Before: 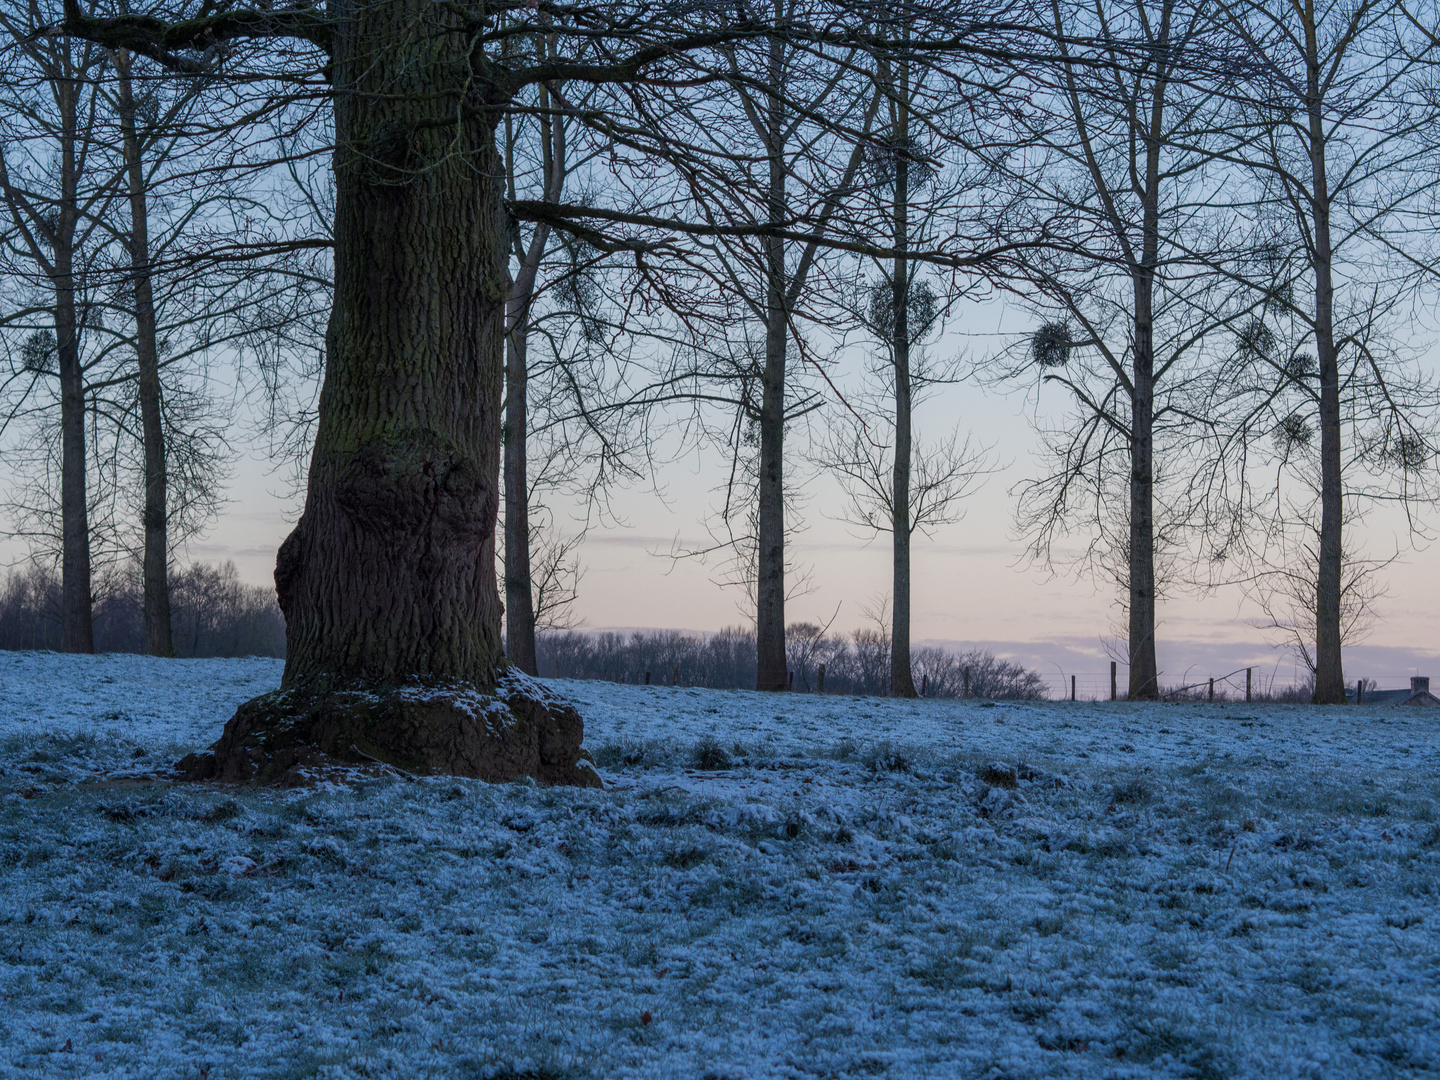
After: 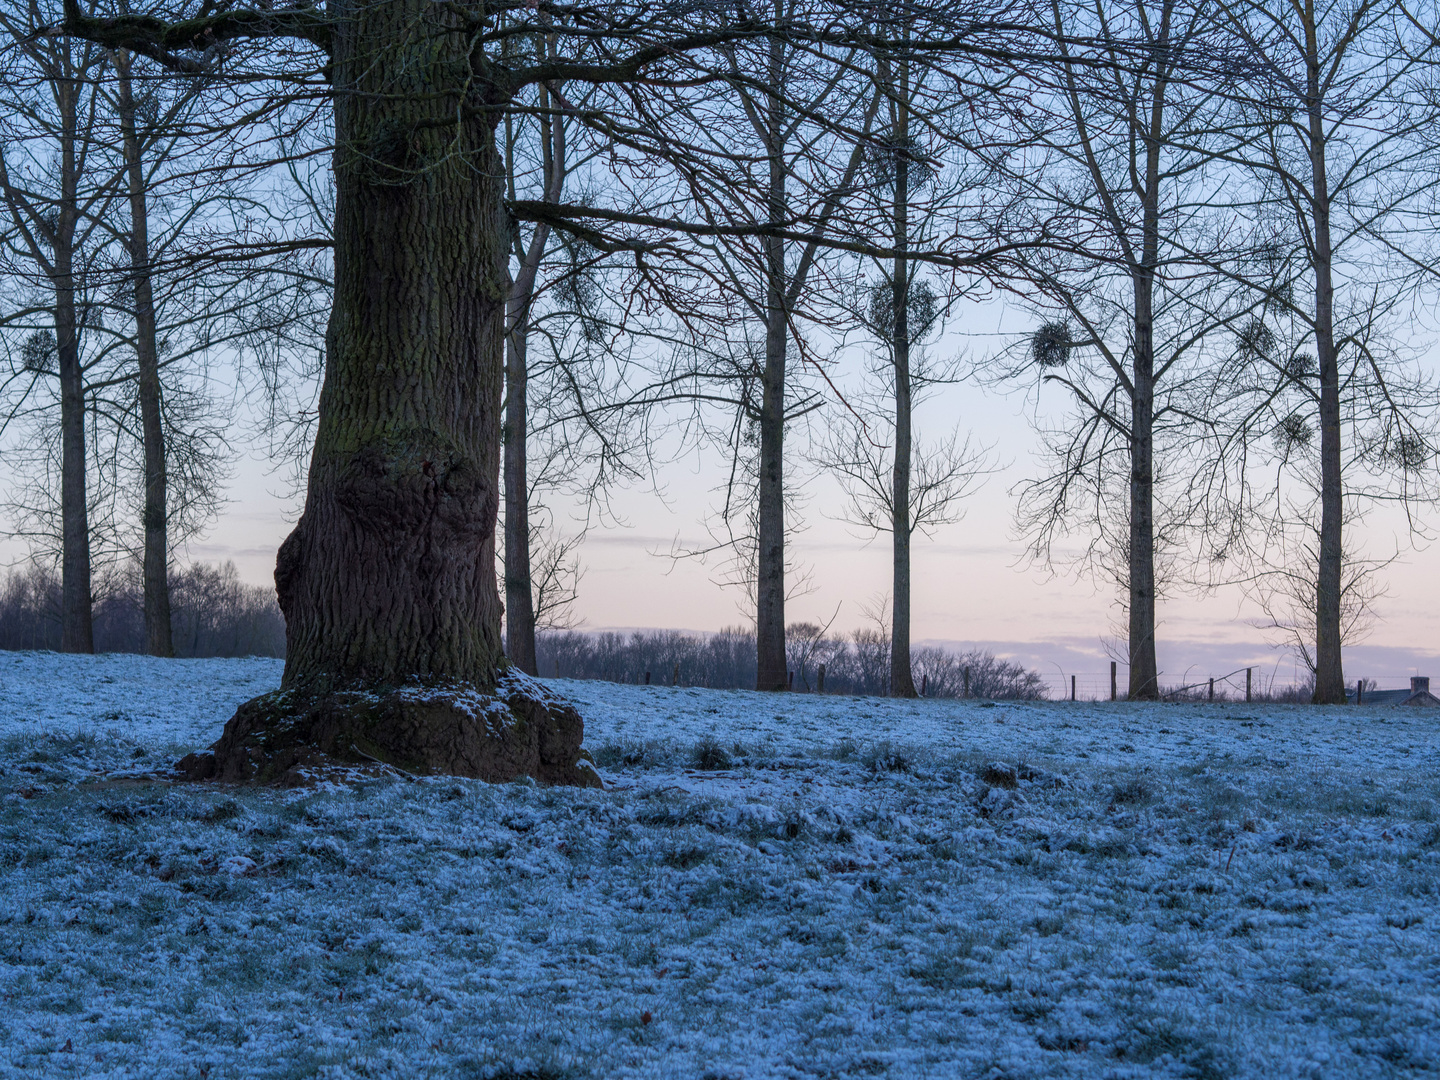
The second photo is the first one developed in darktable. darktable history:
exposure: exposure 0.3 EV, compensate highlight preservation false
white balance: red 1.004, blue 1.024
